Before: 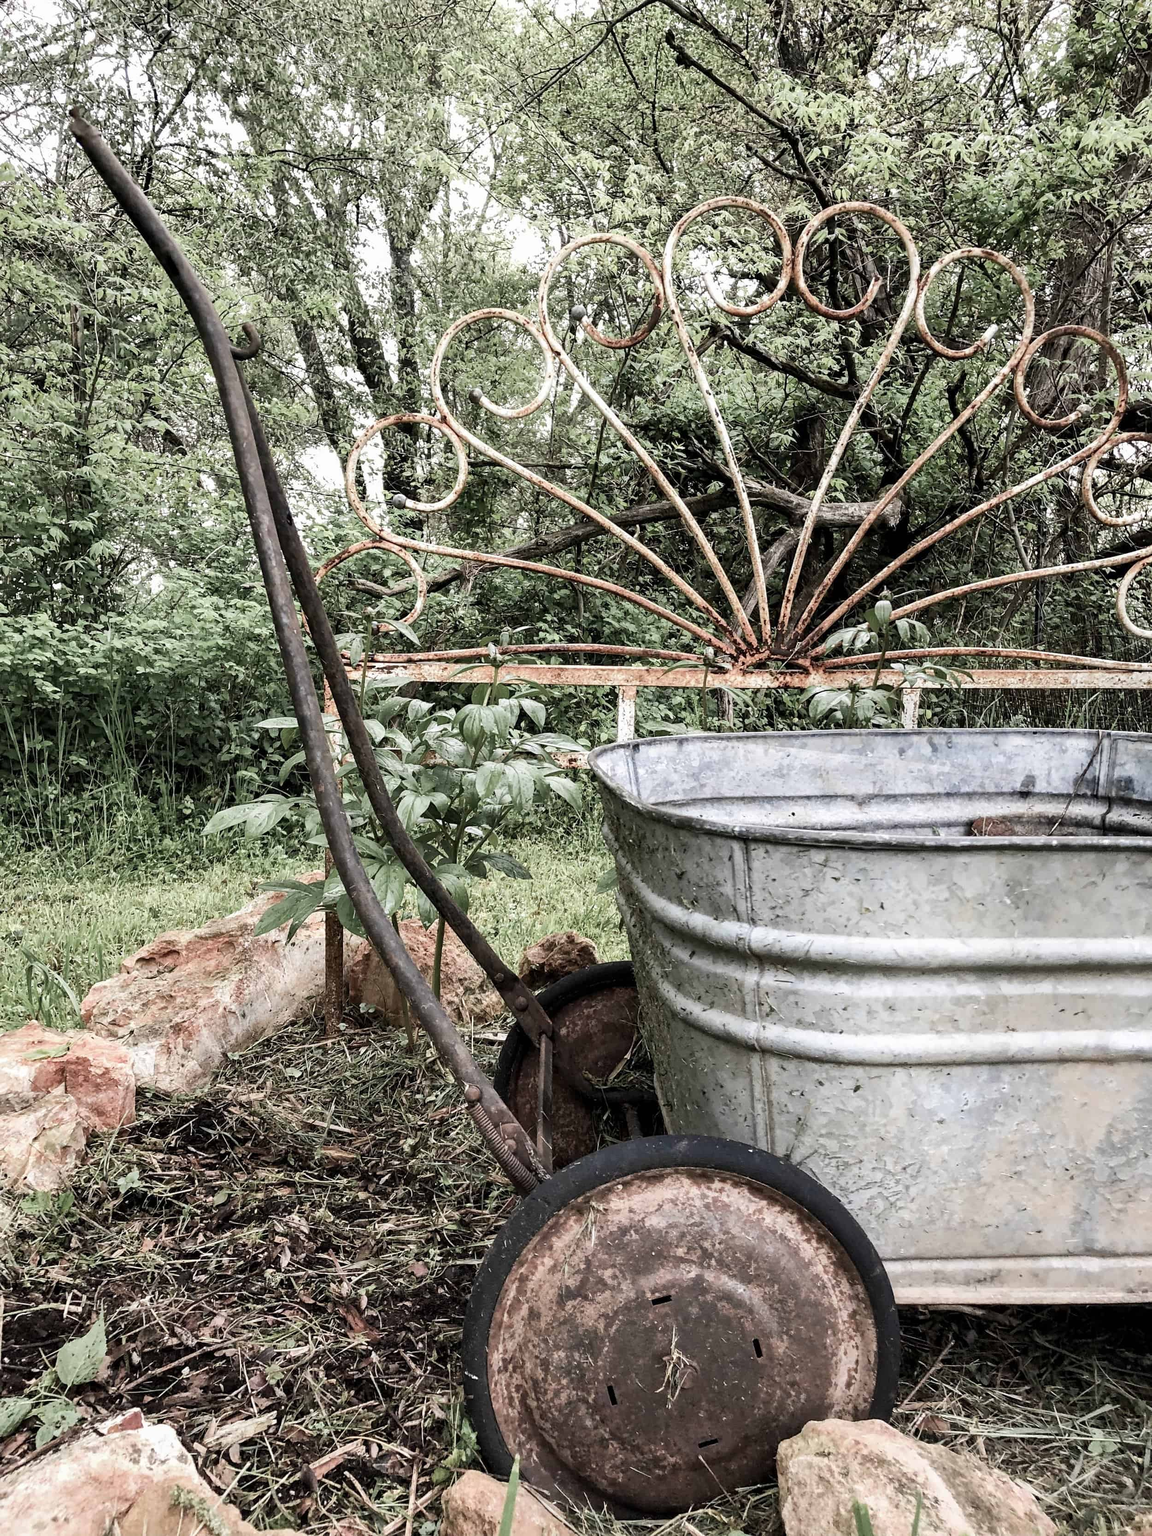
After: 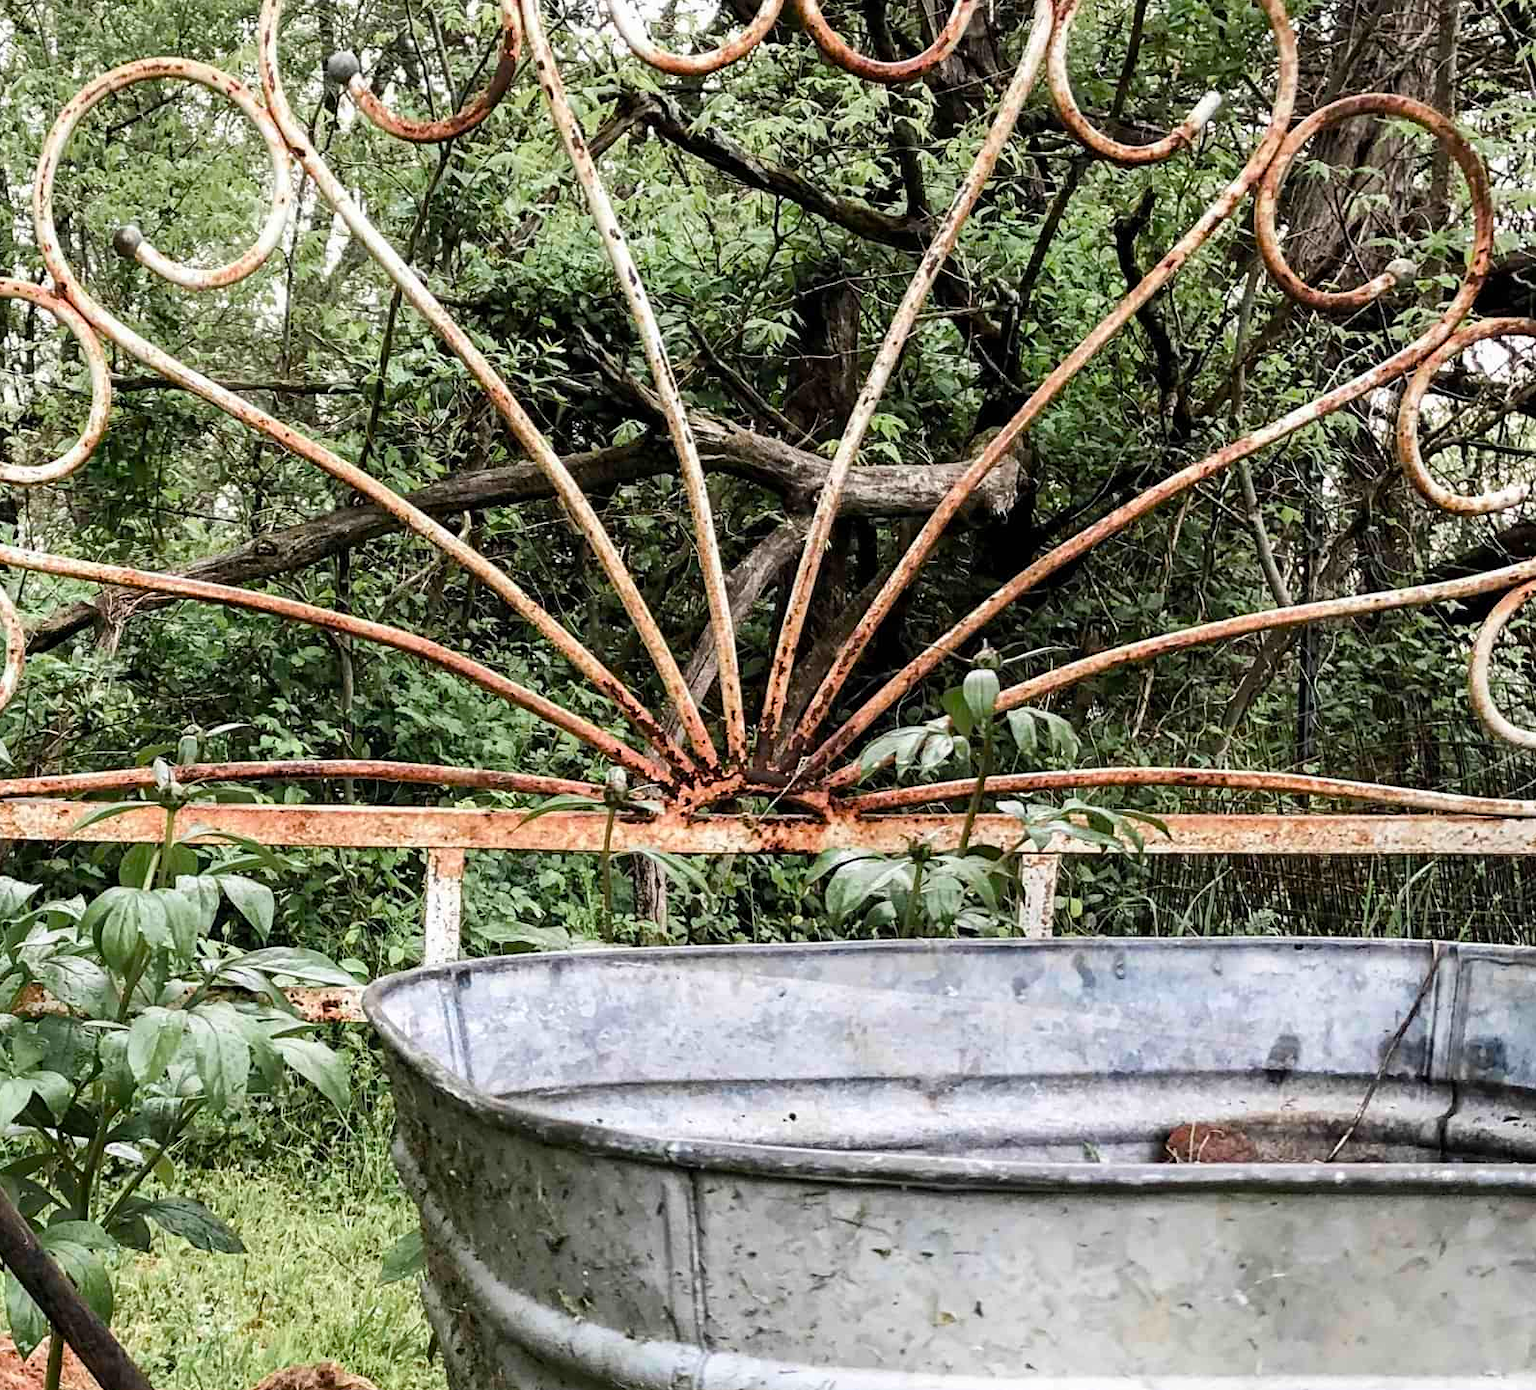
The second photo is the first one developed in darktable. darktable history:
color balance rgb: linear chroma grading › global chroma 15%, perceptual saturation grading › global saturation 30%
crop: left 36.005%, top 18.293%, right 0.31%, bottom 38.444%
